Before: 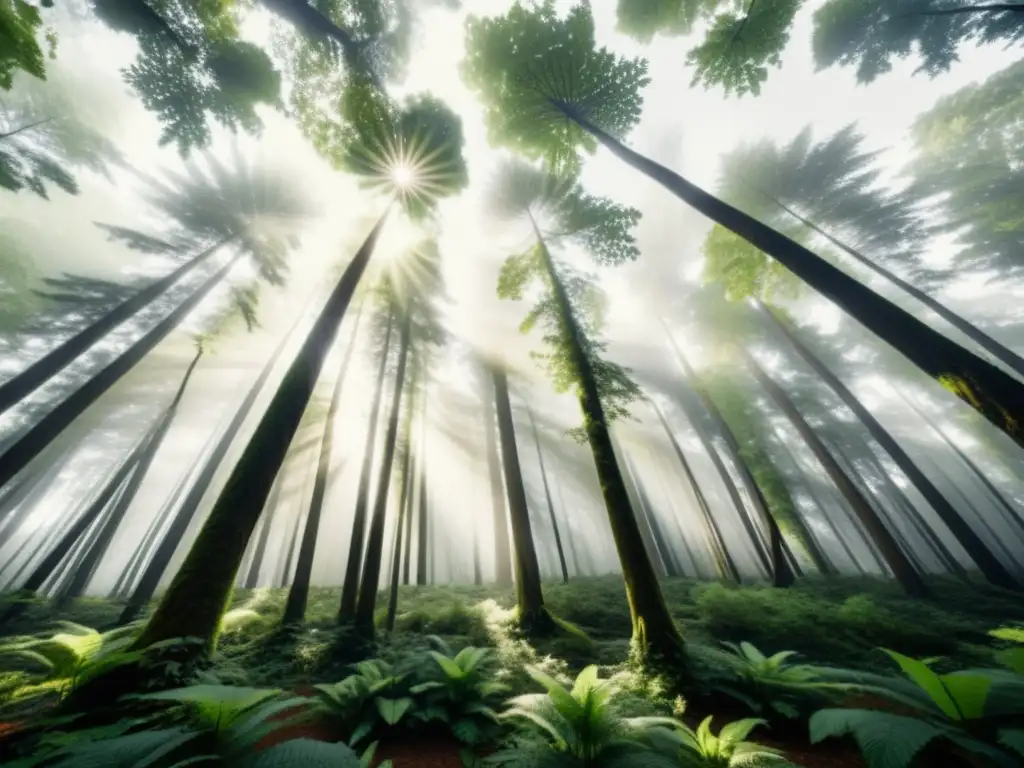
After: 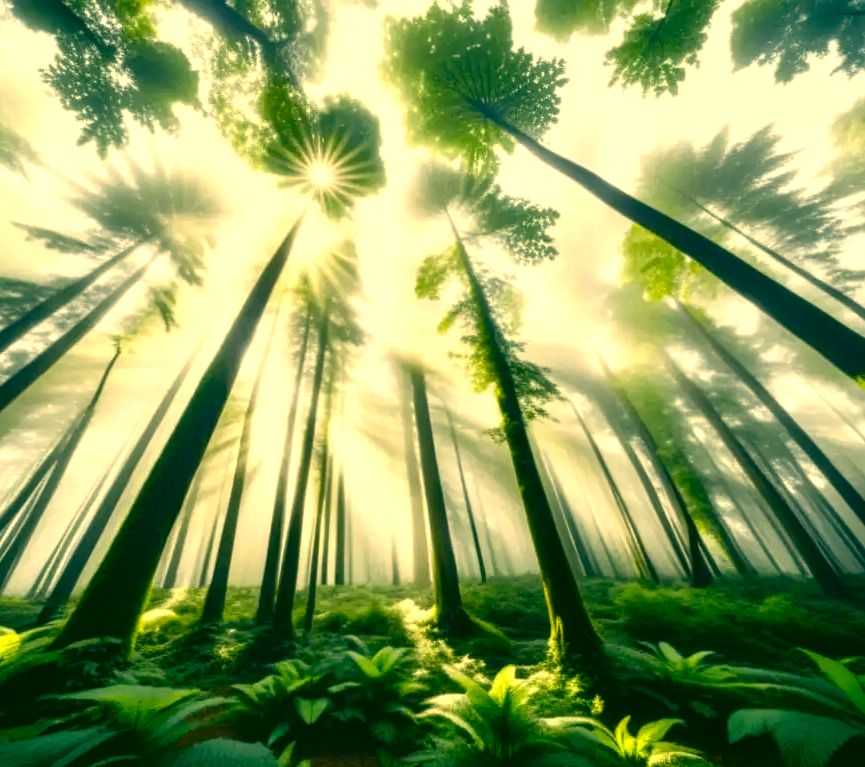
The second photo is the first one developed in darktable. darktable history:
color correction: highlights a* 5.61, highlights b* 32.95, shadows a* -25.11, shadows b* 3.79
local contrast: on, module defaults
crop: left 8.085%, right 7.365%
color balance rgb: shadows lift › hue 86.11°, linear chroma grading › shadows -8.315%, linear chroma grading › global chroma 9.877%, perceptual saturation grading › global saturation 20%, perceptual saturation grading › highlights -24.797%, perceptual saturation grading › shadows 24.599%, perceptual brilliance grading › highlights 10.252%, perceptual brilliance grading › shadows -4.73%, global vibrance 20%
